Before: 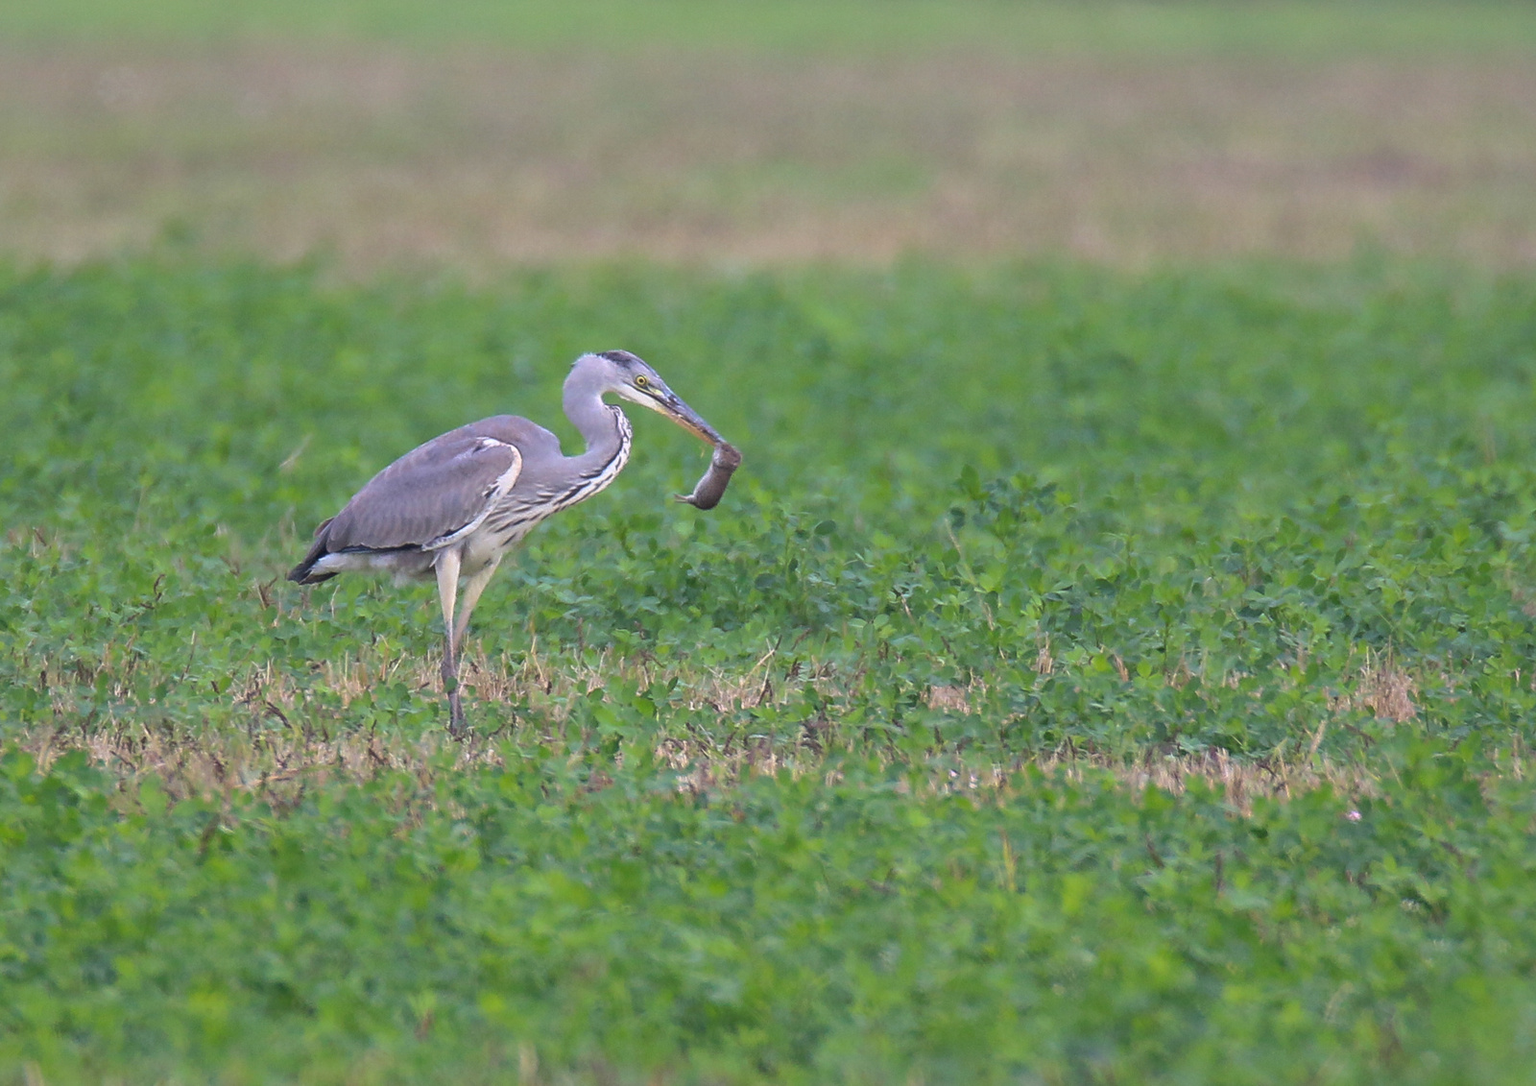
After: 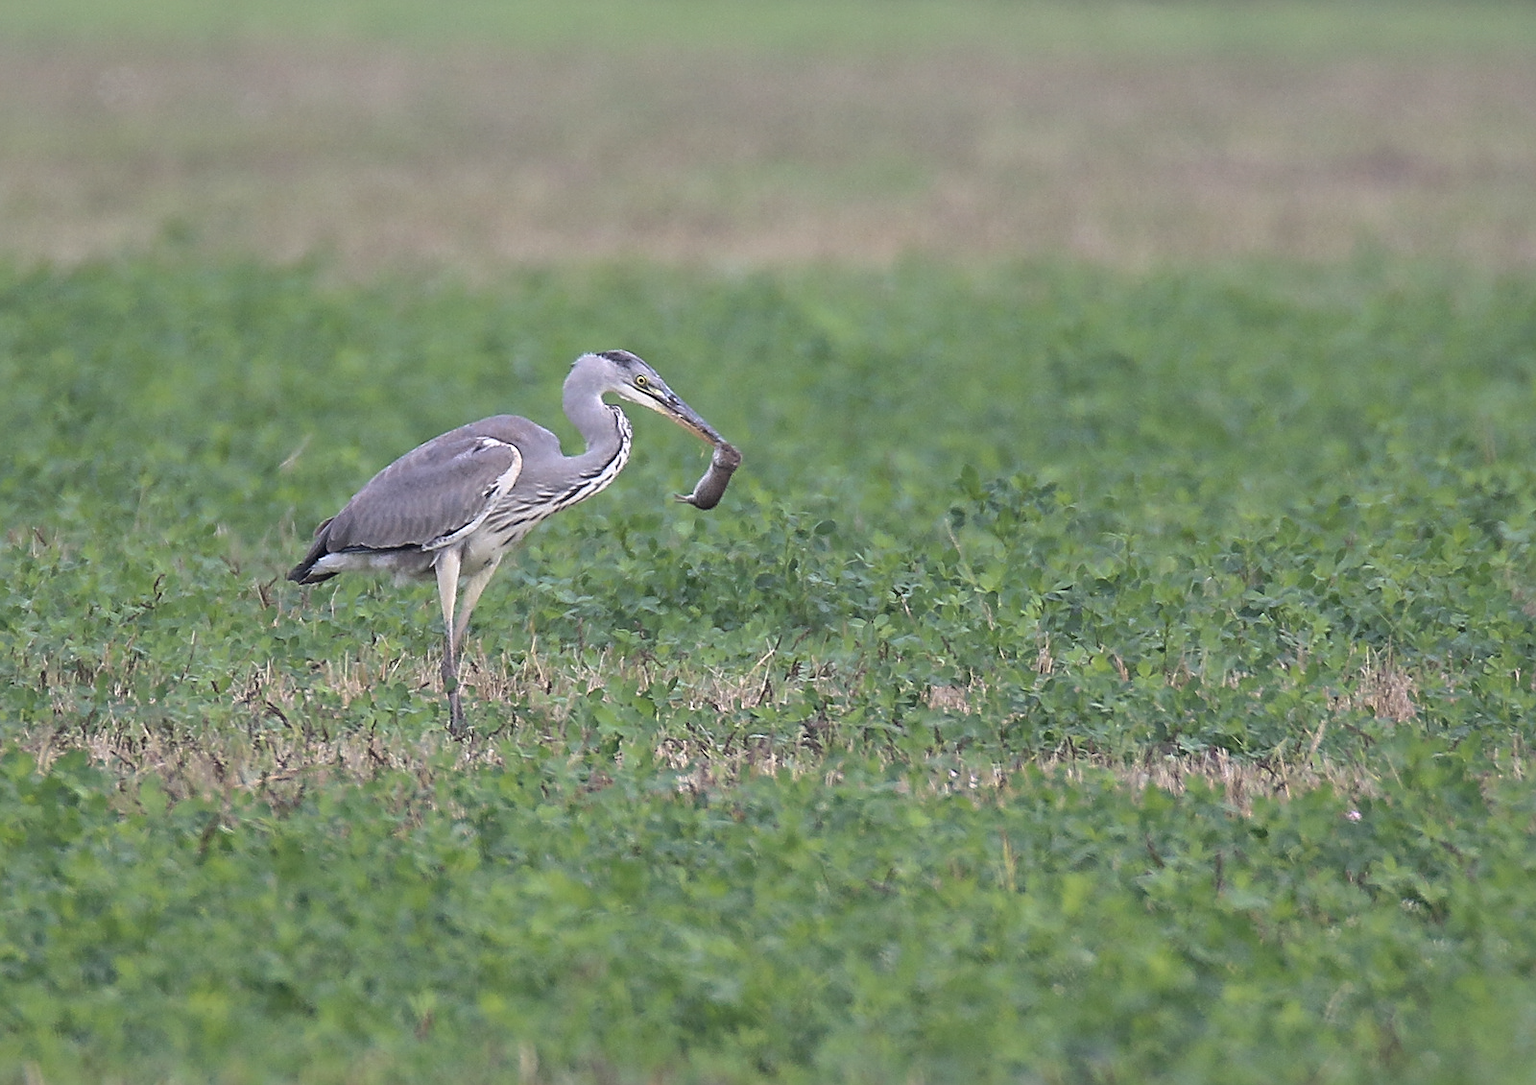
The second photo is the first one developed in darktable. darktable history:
exposure: black level correction 0, exposure 0 EV, compensate highlight preservation false
contrast brightness saturation: contrast 0.101, saturation -0.299
sharpen: on, module defaults
